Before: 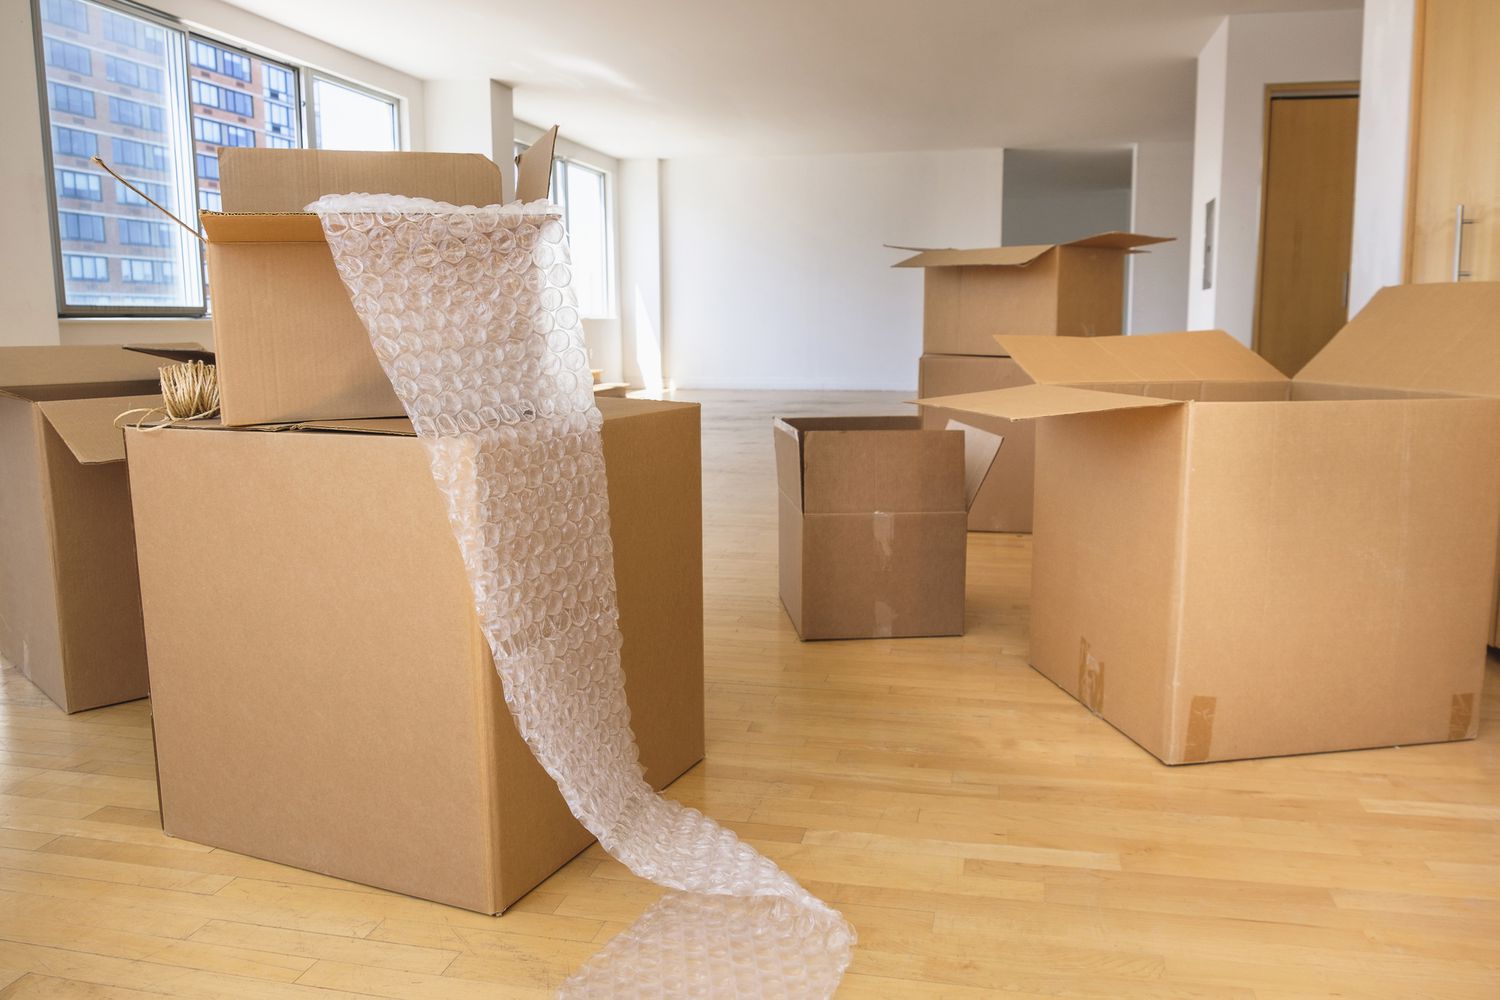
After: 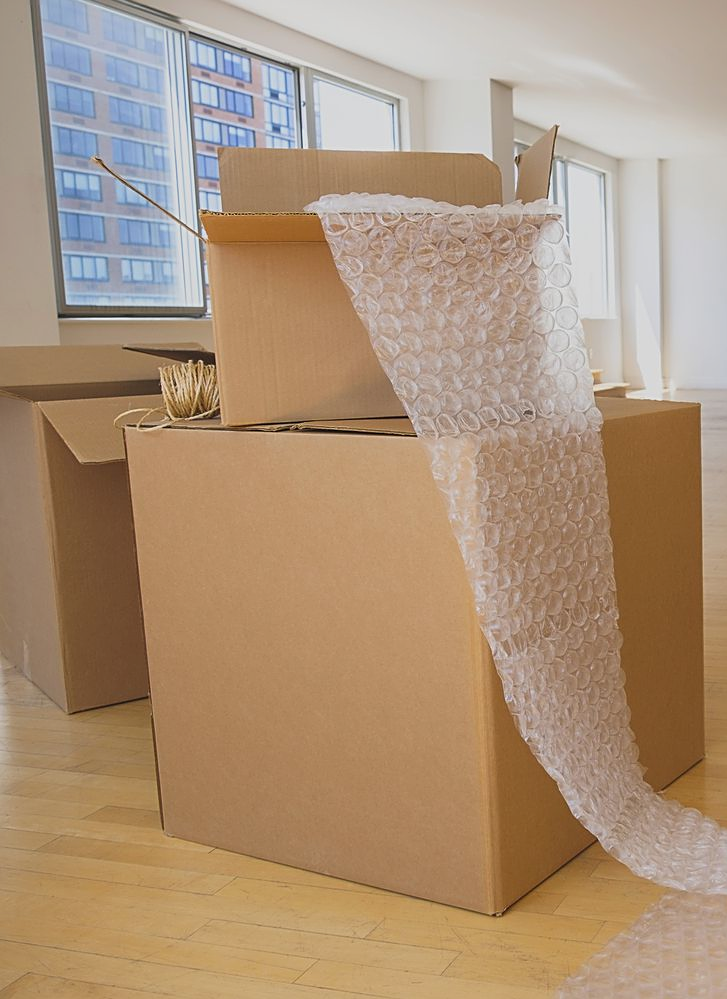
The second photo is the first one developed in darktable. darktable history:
crop and rotate: left 0.031%, top 0%, right 51.461%
shadows and highlights: radius 120.12, shadows 21.99, white point adjustment -9.59, highlights -14.86, soften with gaussian
local contrast: highlights 70%, shadows 68%, detail 83%, midtone range 0.329
sharpen: on, module defaults
